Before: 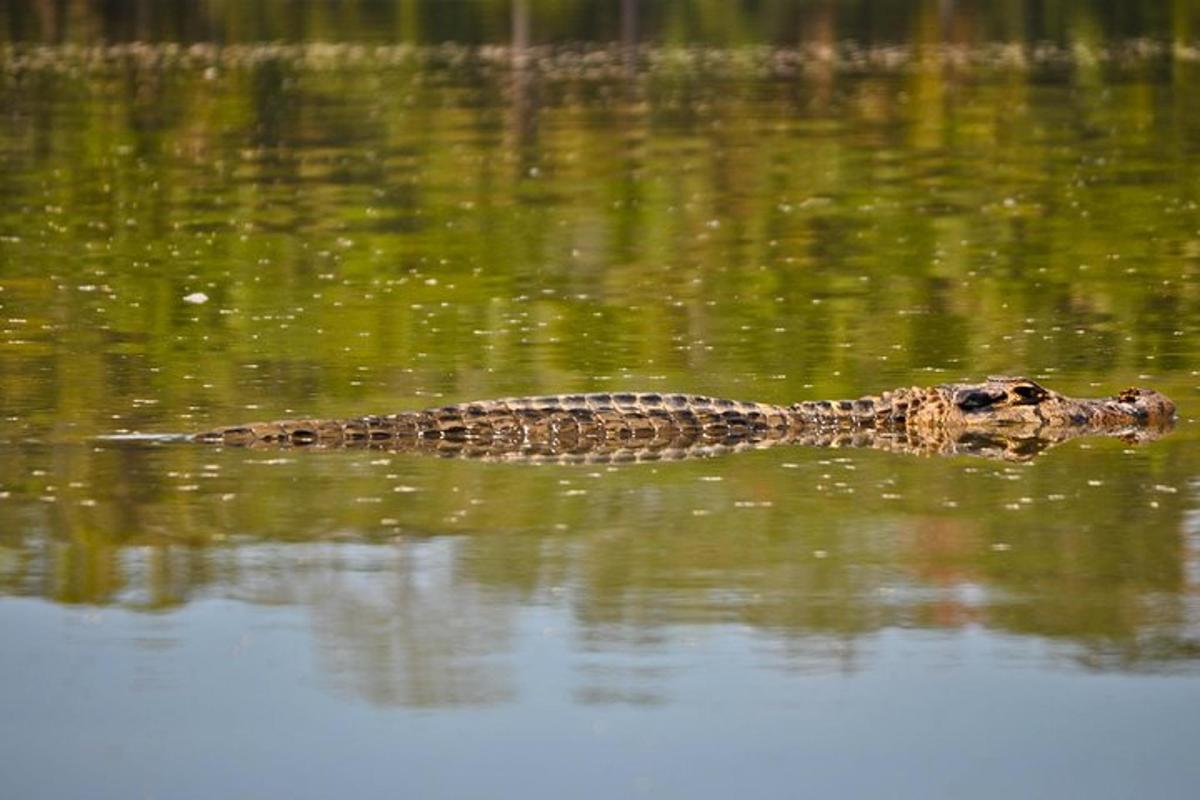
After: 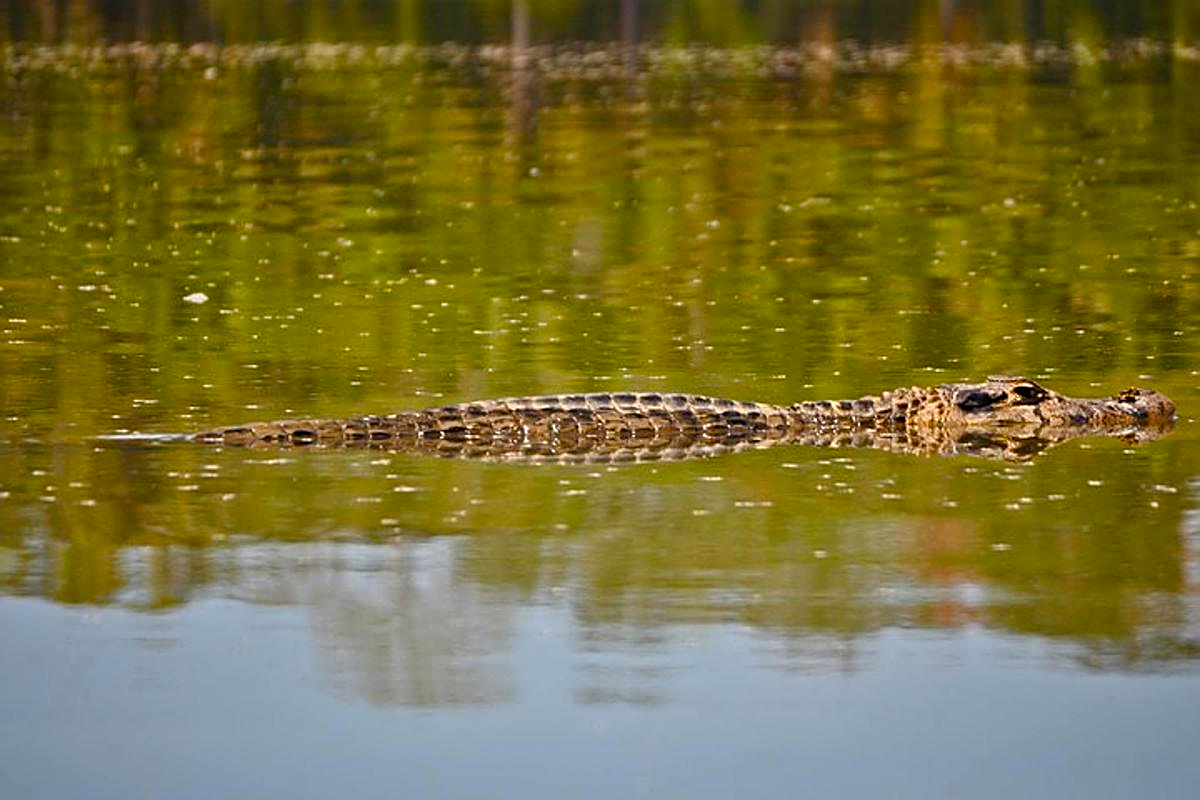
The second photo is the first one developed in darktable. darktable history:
sharpen: on, module defaults
color balance rgb: shadows lift › chroma 3.35%, shadows lift › hue 281.59°, perceptual saturation grading › global saturation 20%, perceptual saturation grading › highlights -25.239%, perceptual saturation grading › shadows 26.126%
